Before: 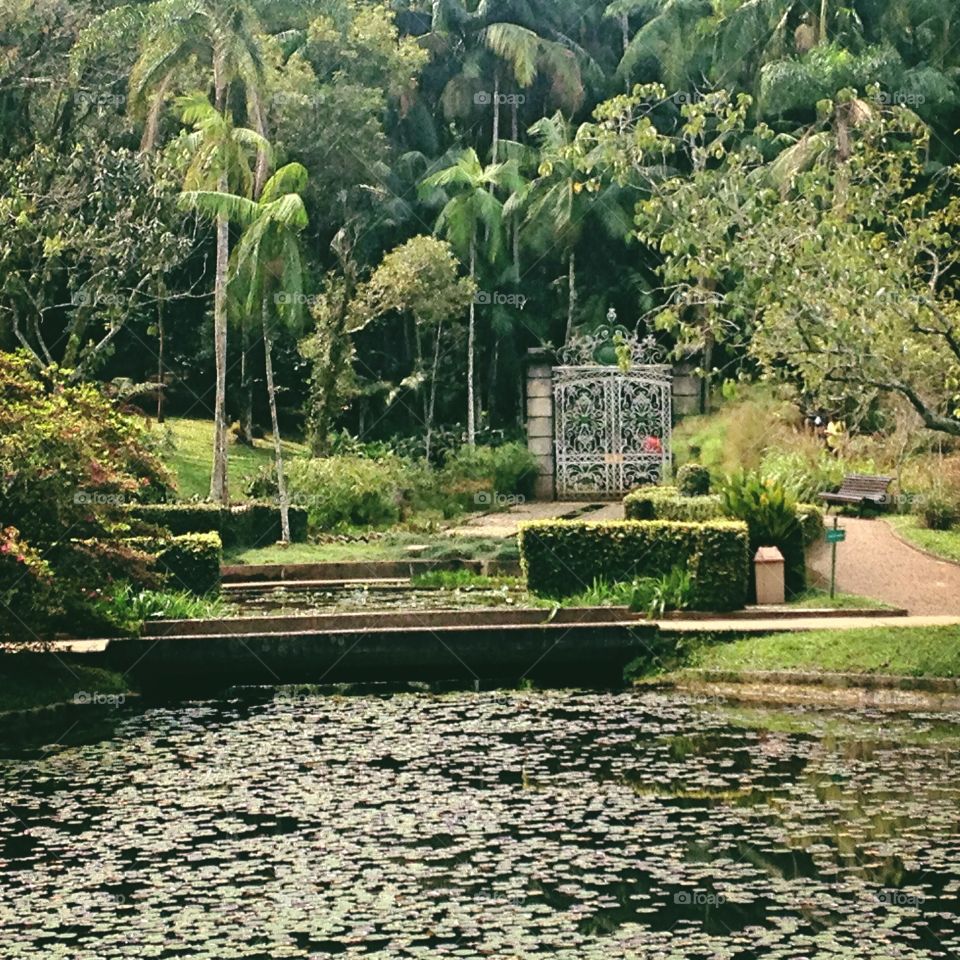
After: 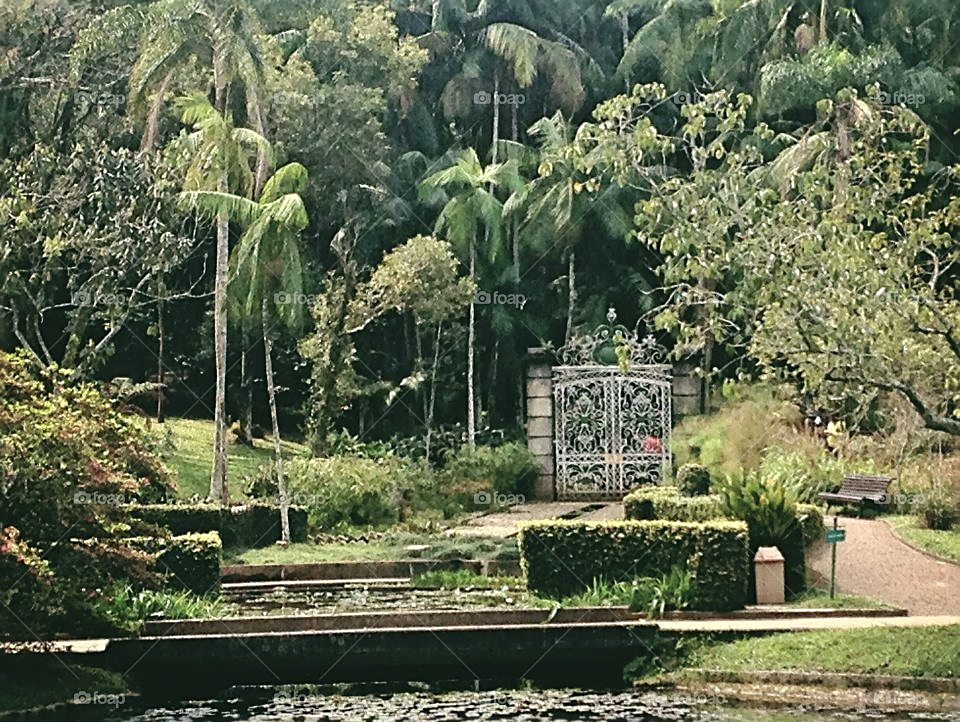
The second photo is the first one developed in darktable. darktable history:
crop: bottom 24.689%
sharpen: on, module defaults
color correction: highlights b* 0.024, saturation 0.779
